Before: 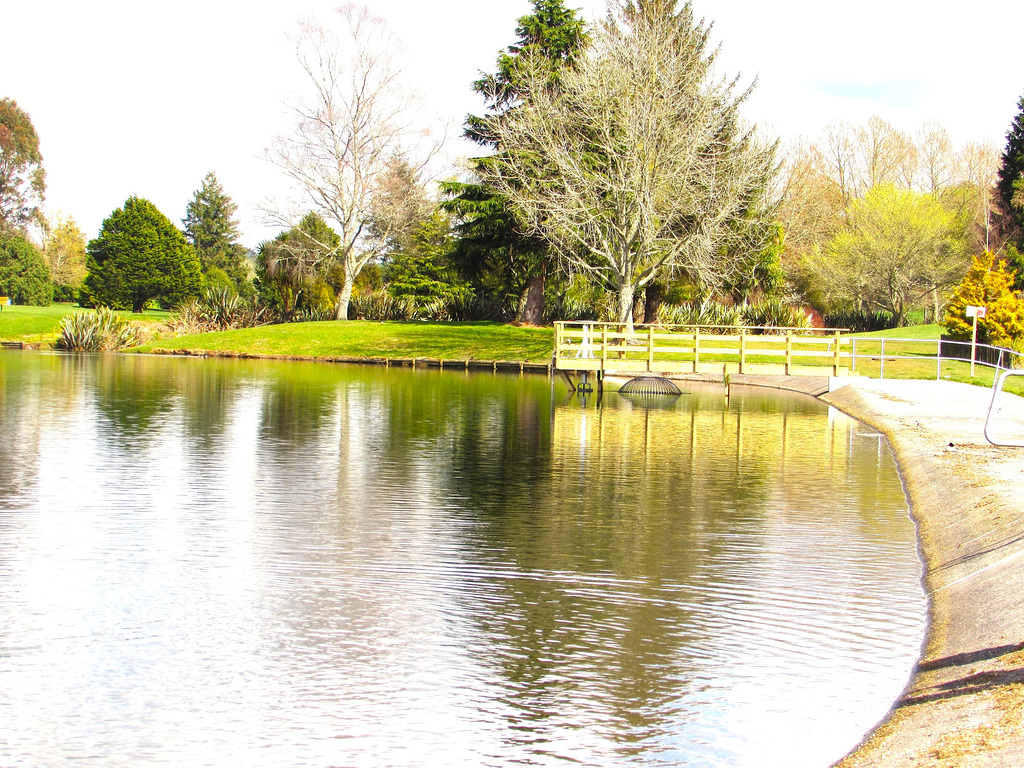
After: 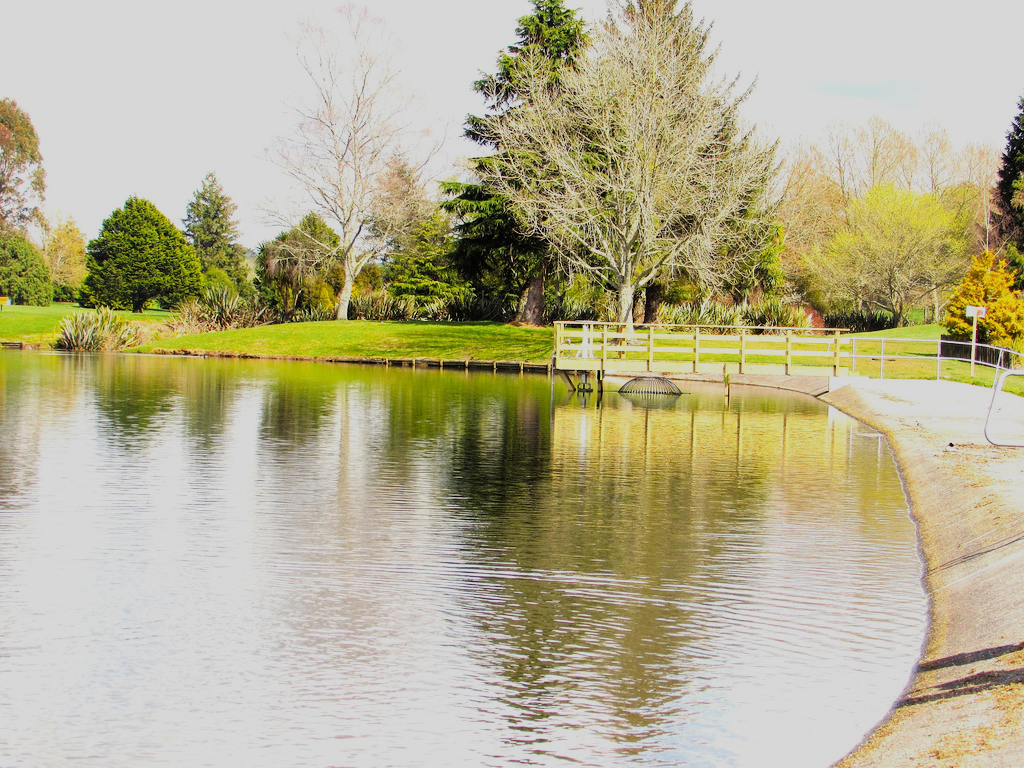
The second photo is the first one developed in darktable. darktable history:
filmic rgb: black relative exposure -7.65 EV, white relative exposure 4.56 EV, hardness 3.61, contrast 1.057, iterations of high-quality reconstruction 0
